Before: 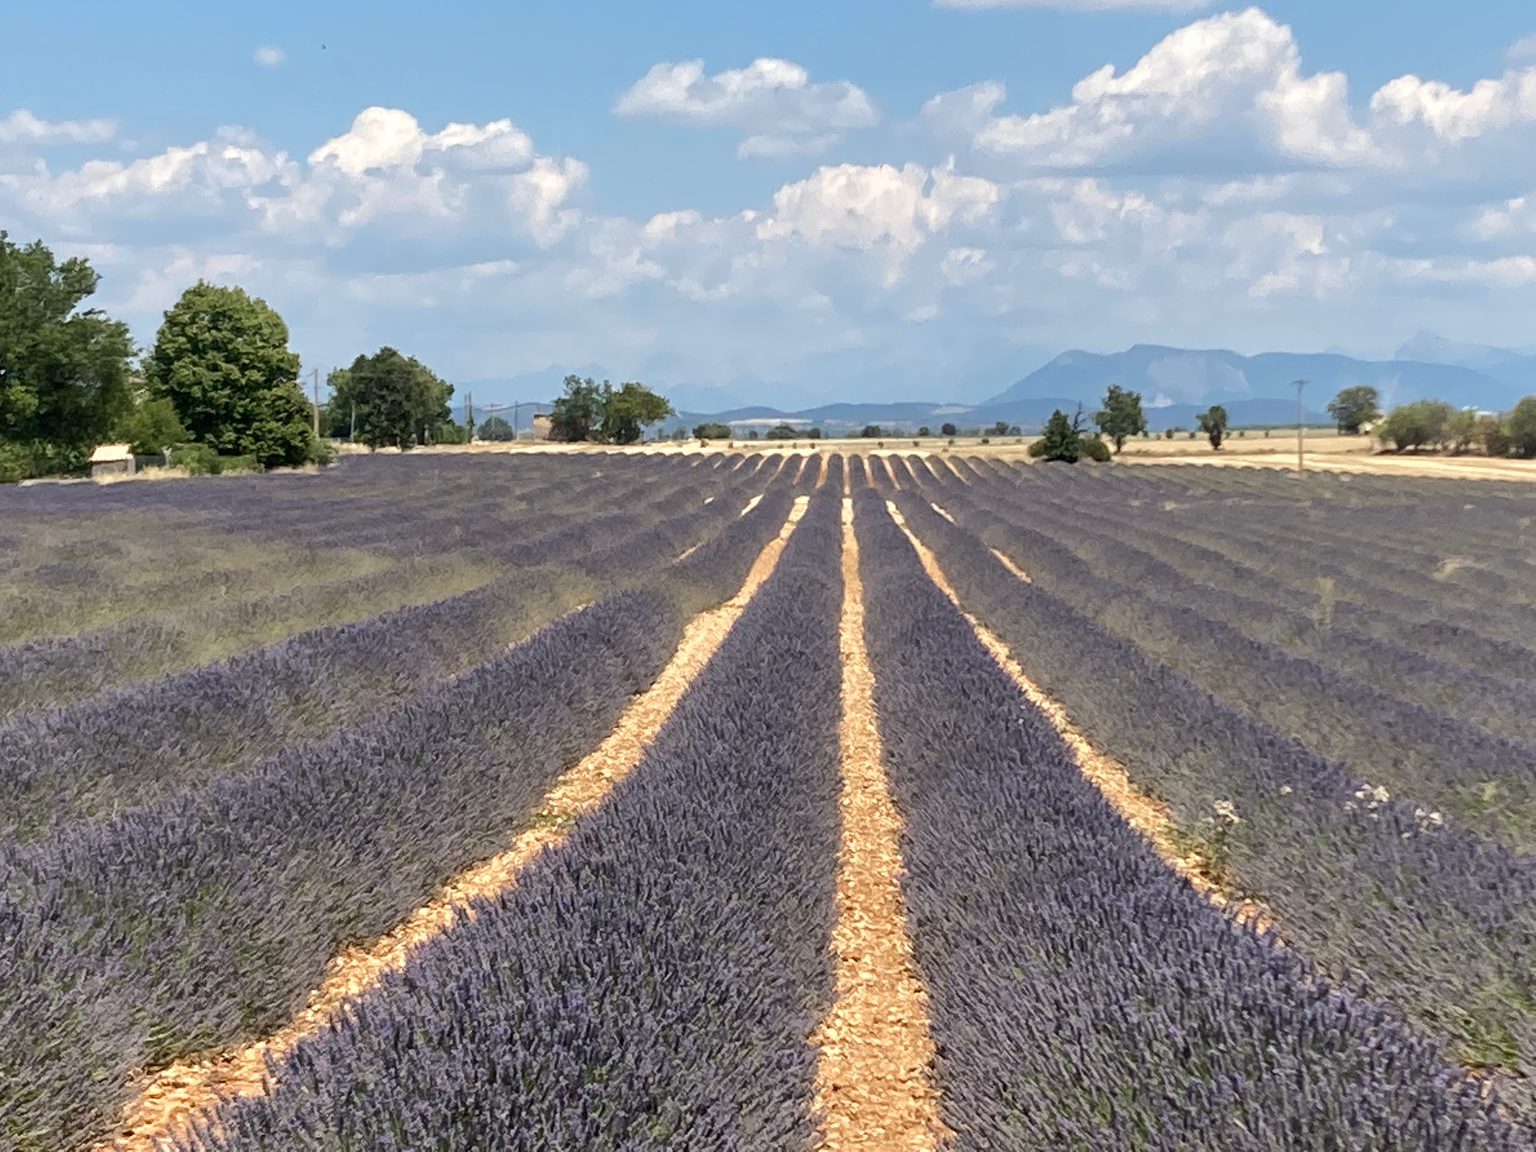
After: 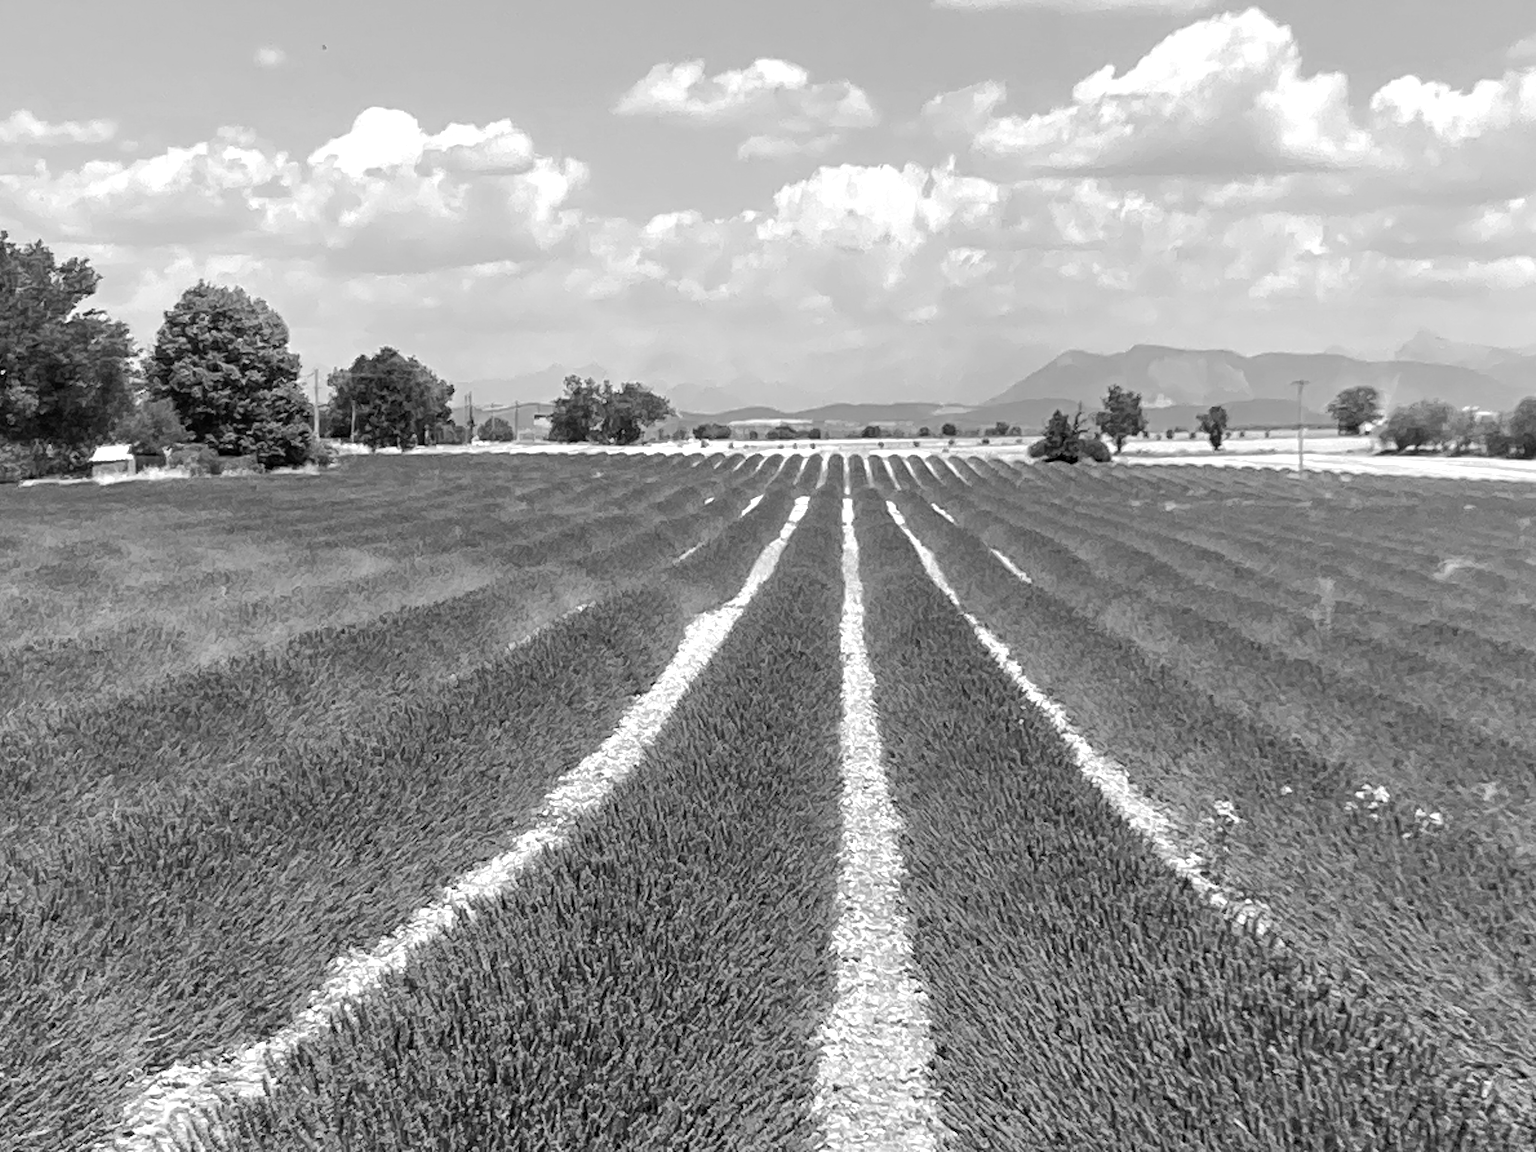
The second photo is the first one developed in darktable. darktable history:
haze removal: compatibility mode true, adaptive false
monochrome: a -35.87, b 49.73, size 1.7
exposure: exposure 0.515 EV, compensate highlight preservation false
